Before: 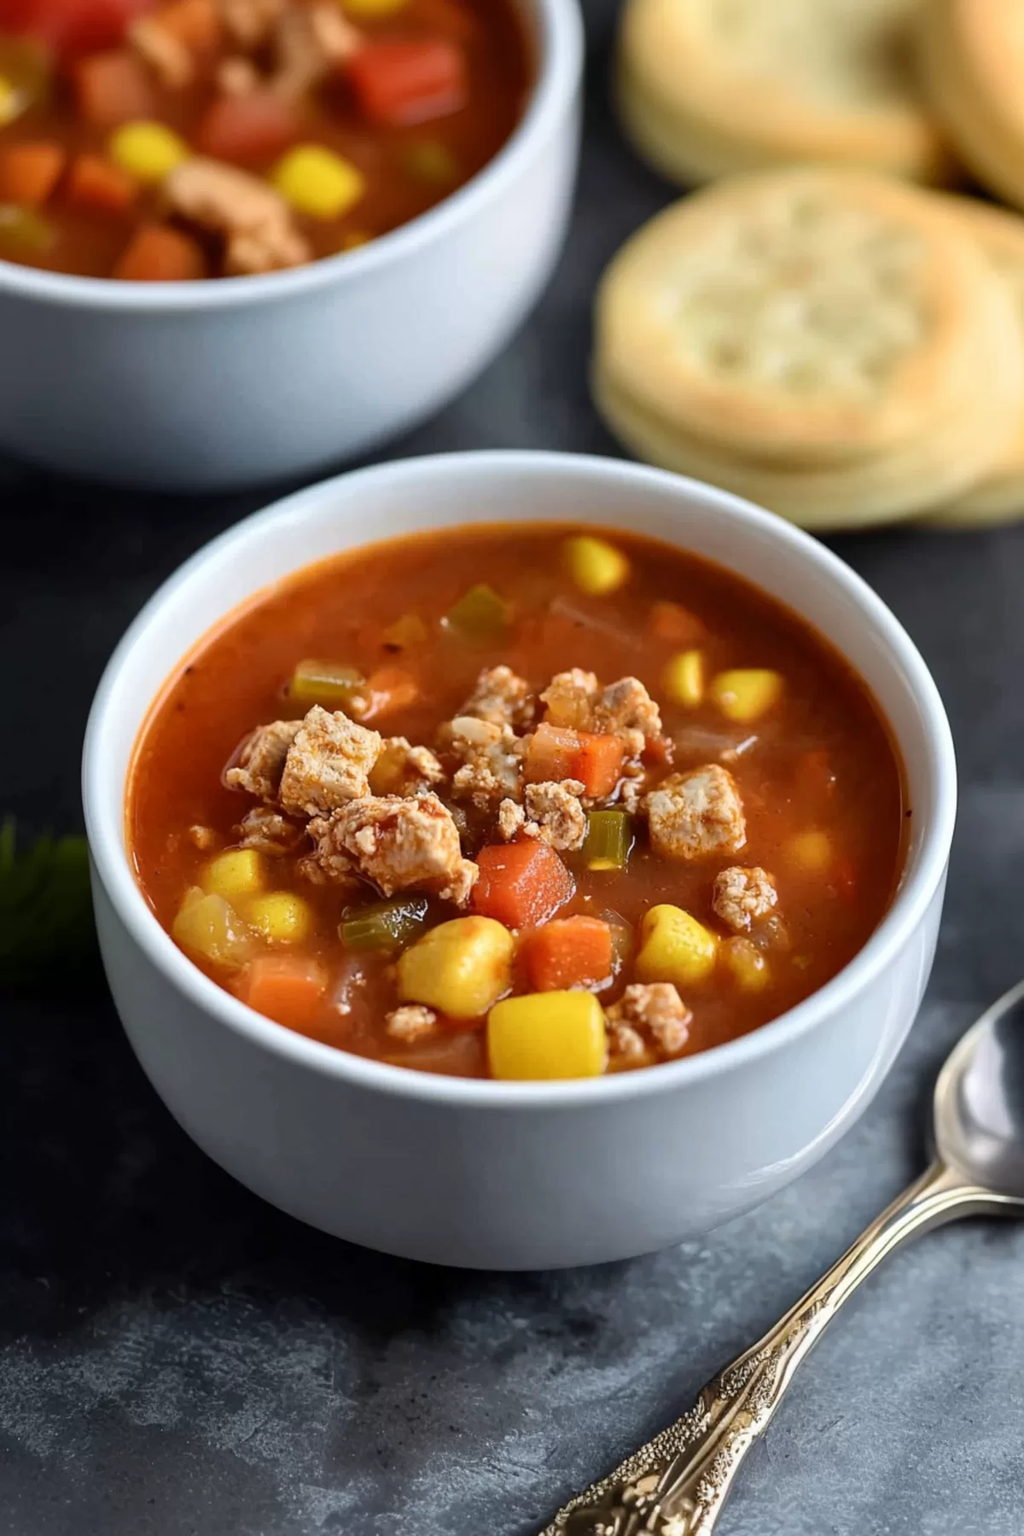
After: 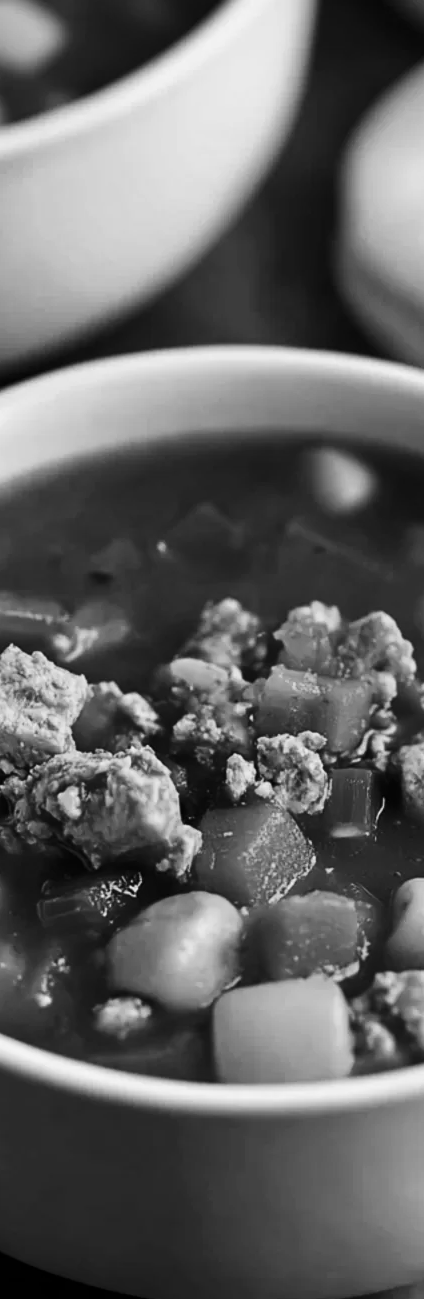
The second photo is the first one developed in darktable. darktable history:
contrast brightness saturation: contrast 0.198, brightness -0.114, saturation 0.102
crop and rotate: left 29.975%, top 10.163%, right 34.667%, bottom 17.662%
color calibration: output gray [0.267, 0.423, 0.261, 0], x 0.356, y 0.368, temperature 4687.19 K, saturation algorithm version 1 (2020)
